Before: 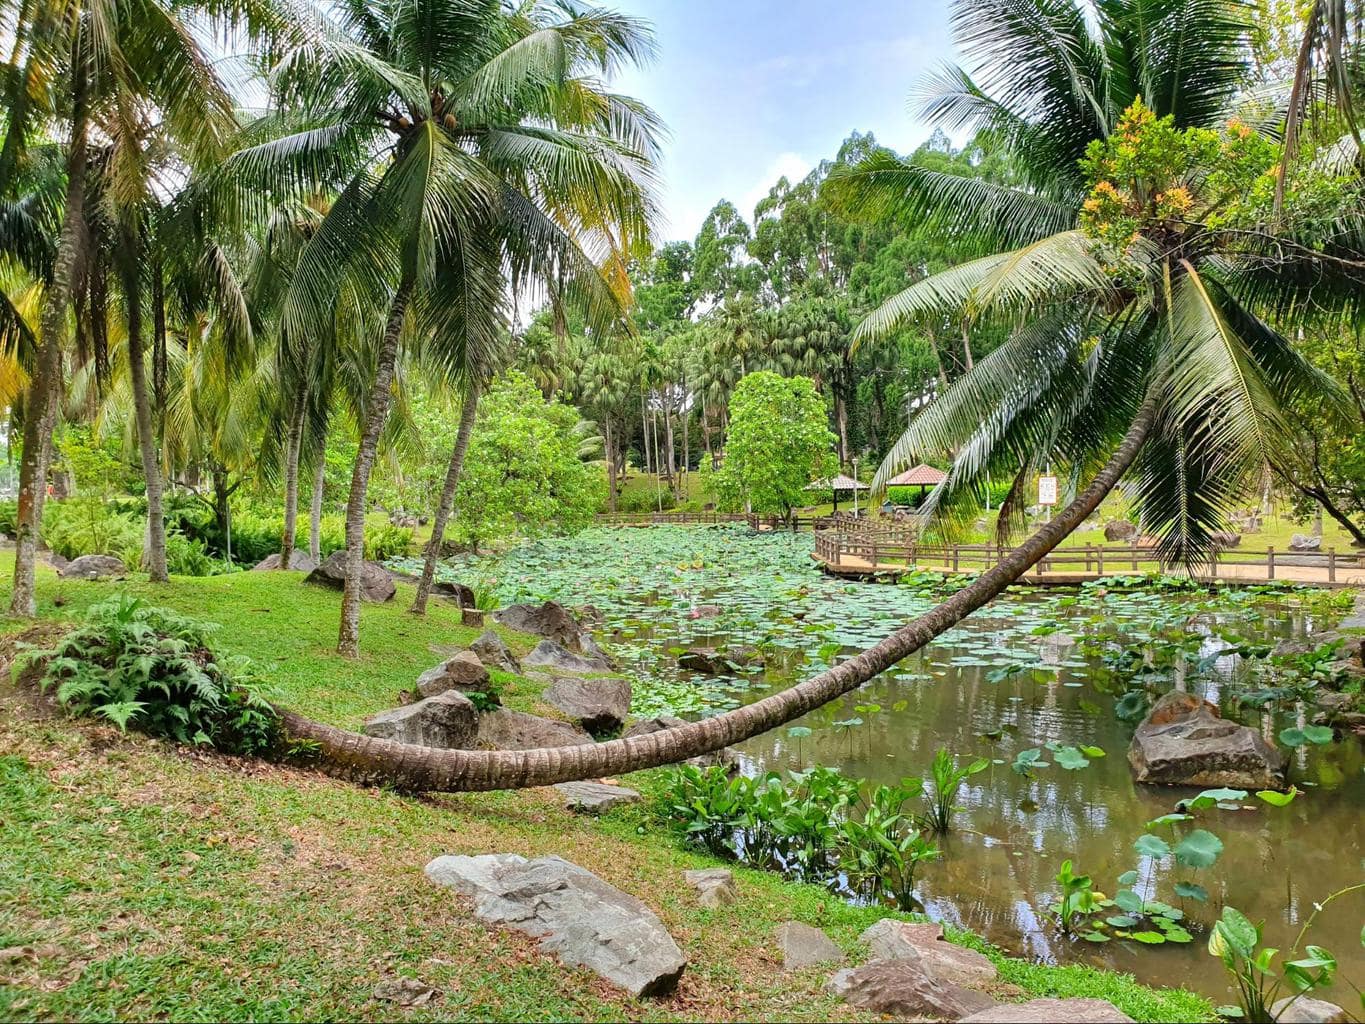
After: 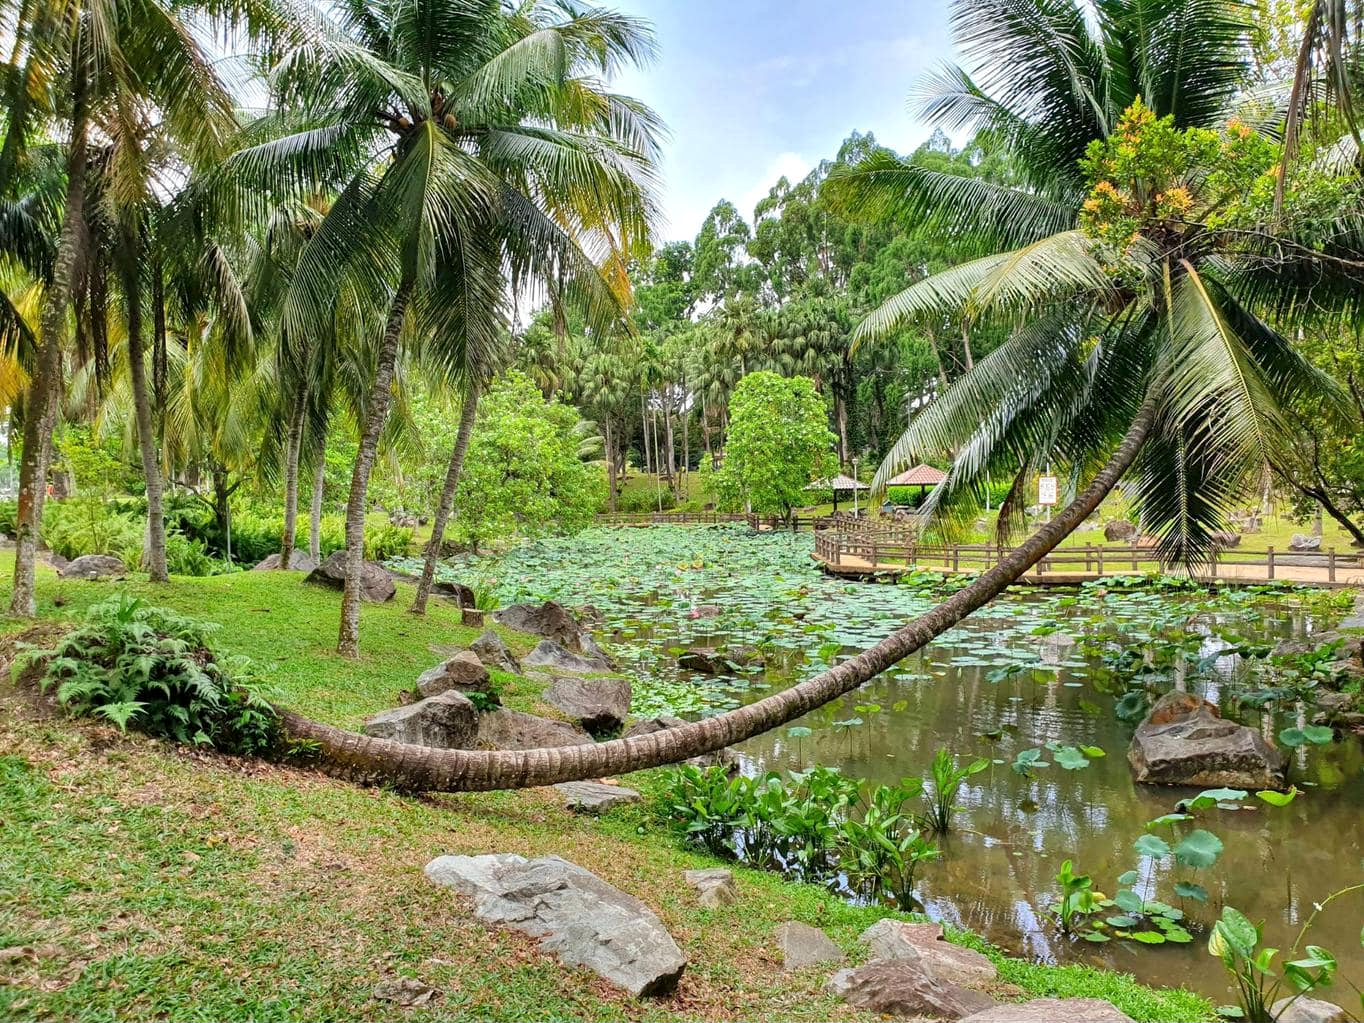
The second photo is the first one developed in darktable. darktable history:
local contrast: highlights 100%, shadows 100%, detail 120%, midtone range 0.2
